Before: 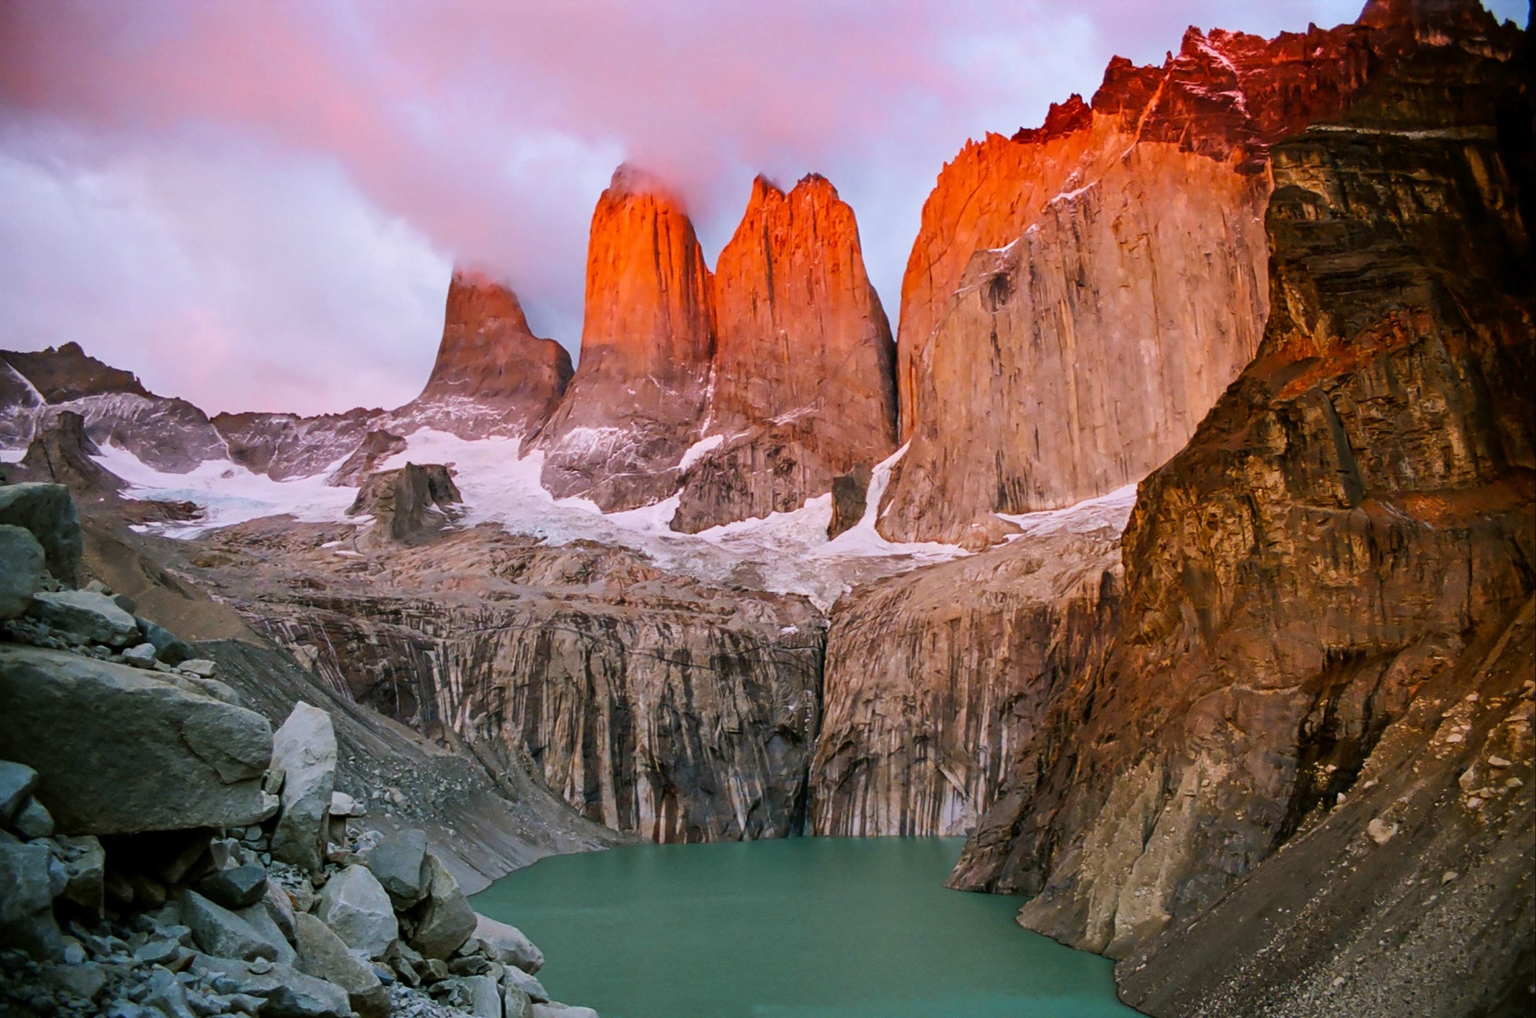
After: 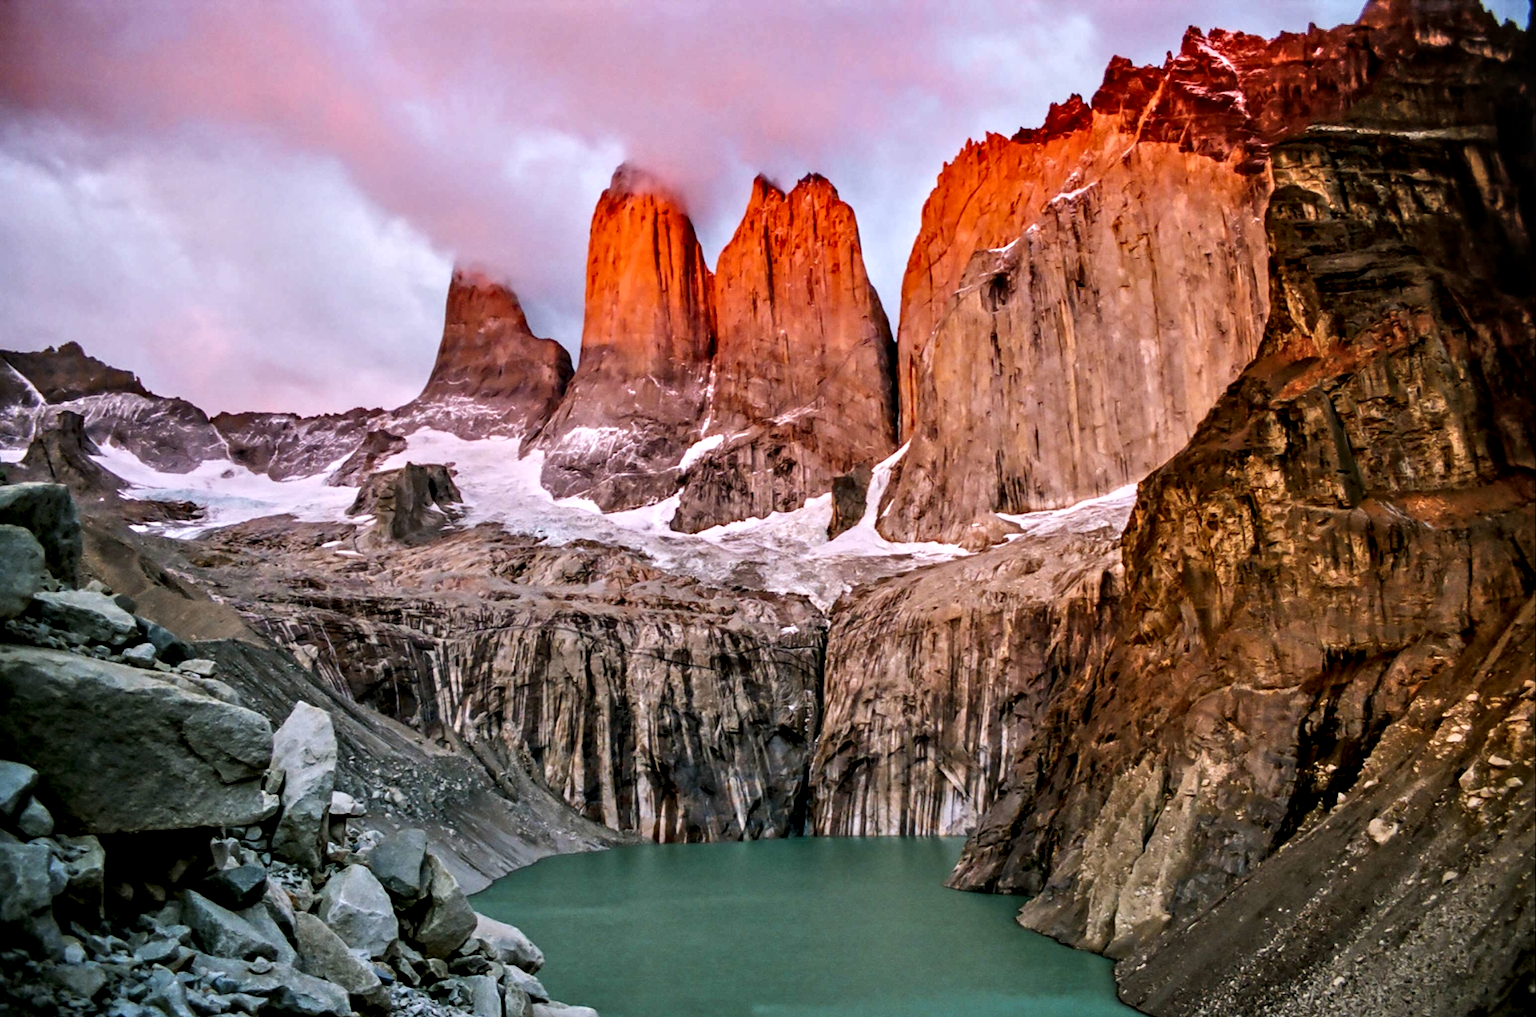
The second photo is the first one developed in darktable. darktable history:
contrast equalizer: y [[0.511, 0.558, 0.631, 0.632, 0.559, 0.512], [0.5 ×6], [0.507, 0.559, 0.627, 0.644, 0.647, 0.647], [0 ×6], [0 ×6]]
local contrast: on, module defaults
